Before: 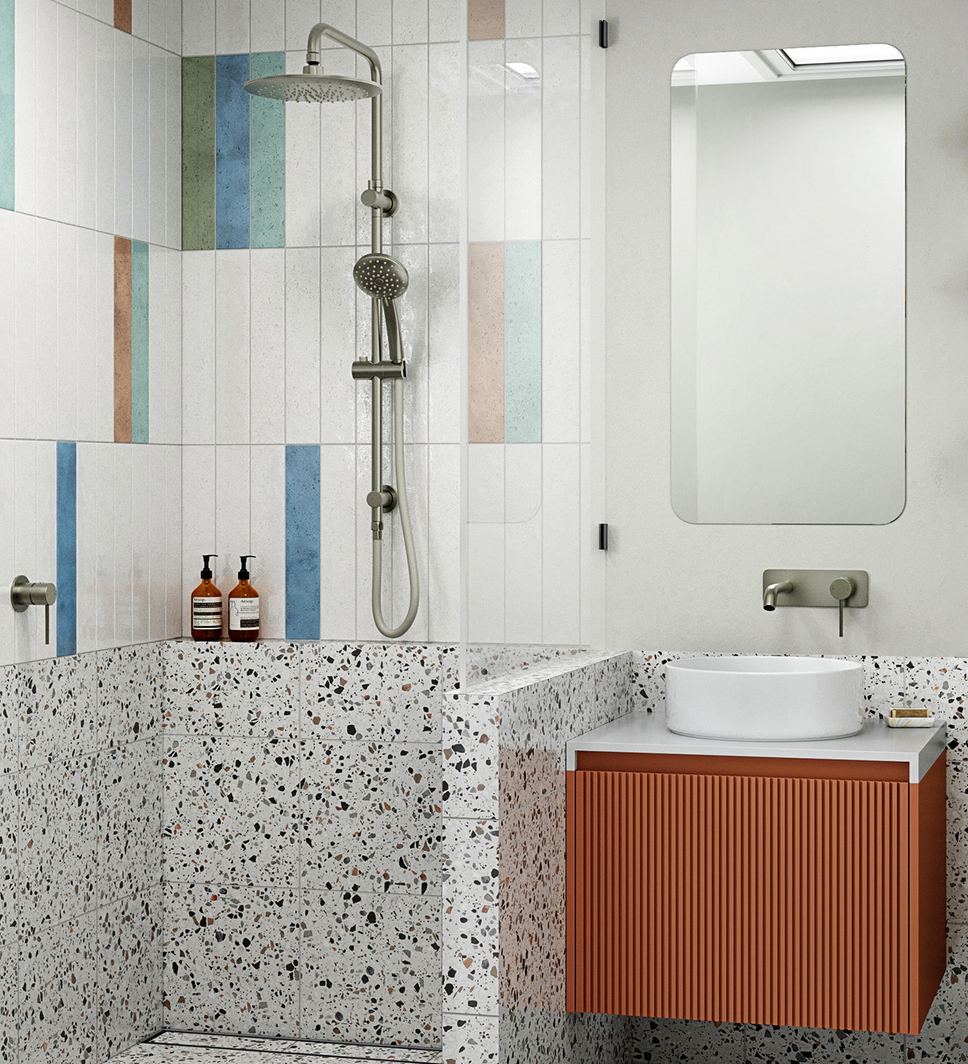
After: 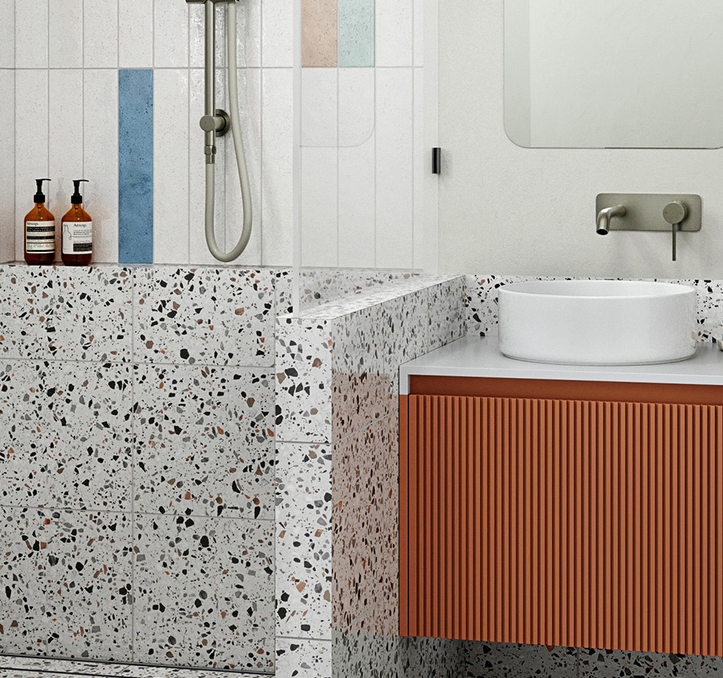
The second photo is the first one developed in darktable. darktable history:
crop and rotate: left 17.451%, top 35.432%, right 7.763%, bottom 0.828%
